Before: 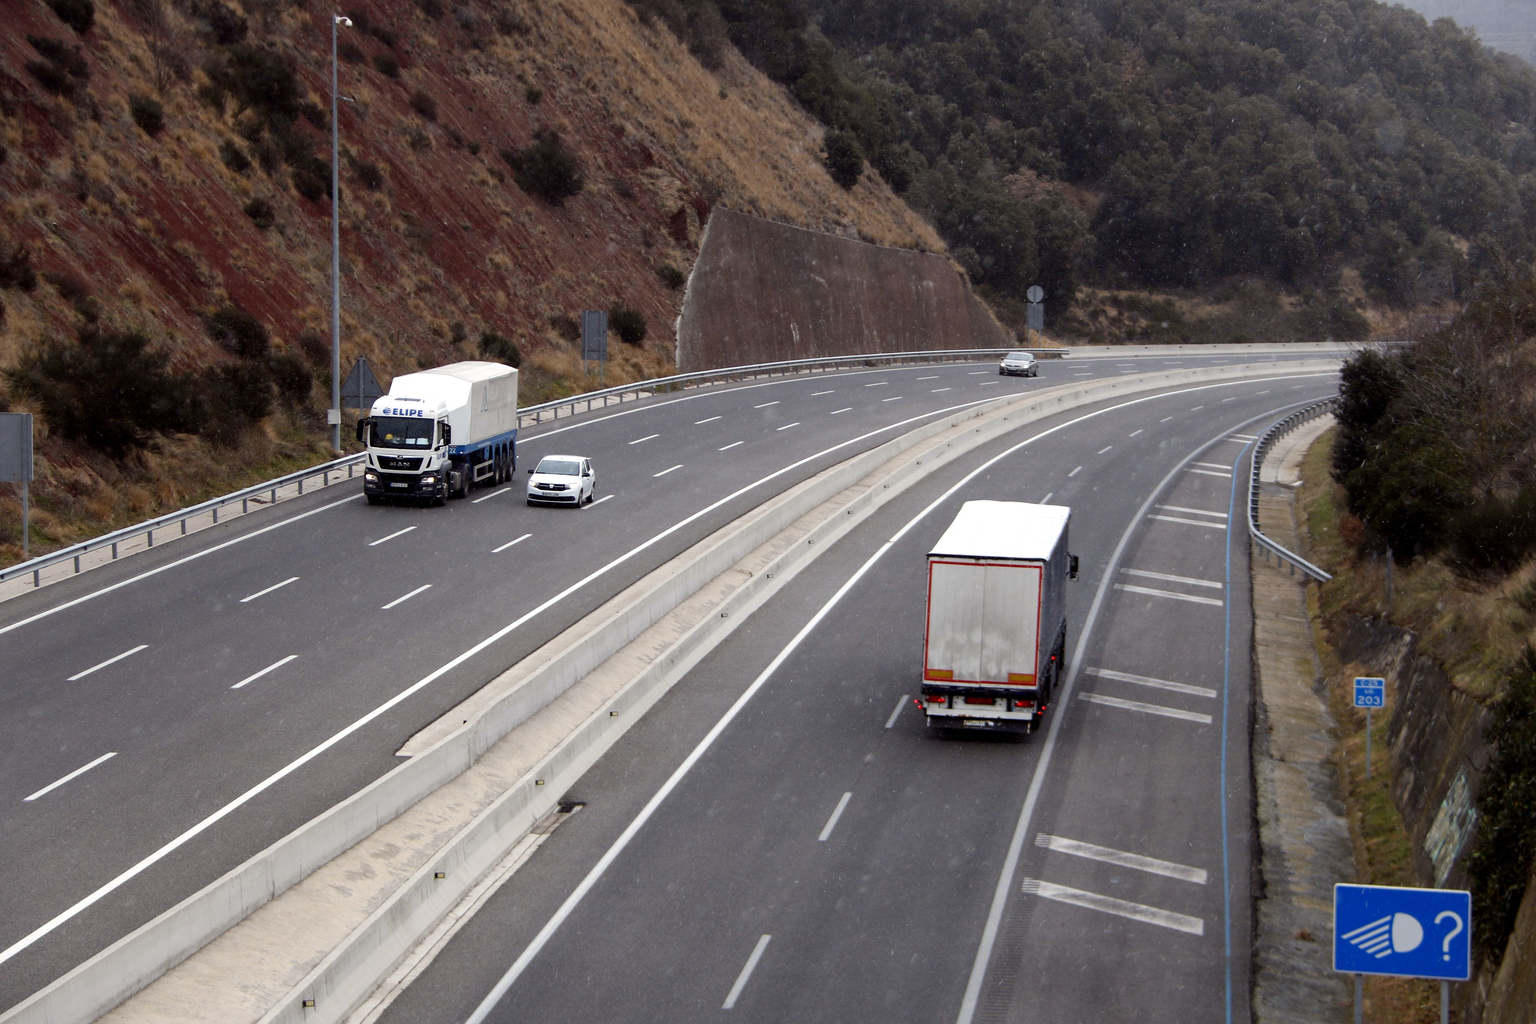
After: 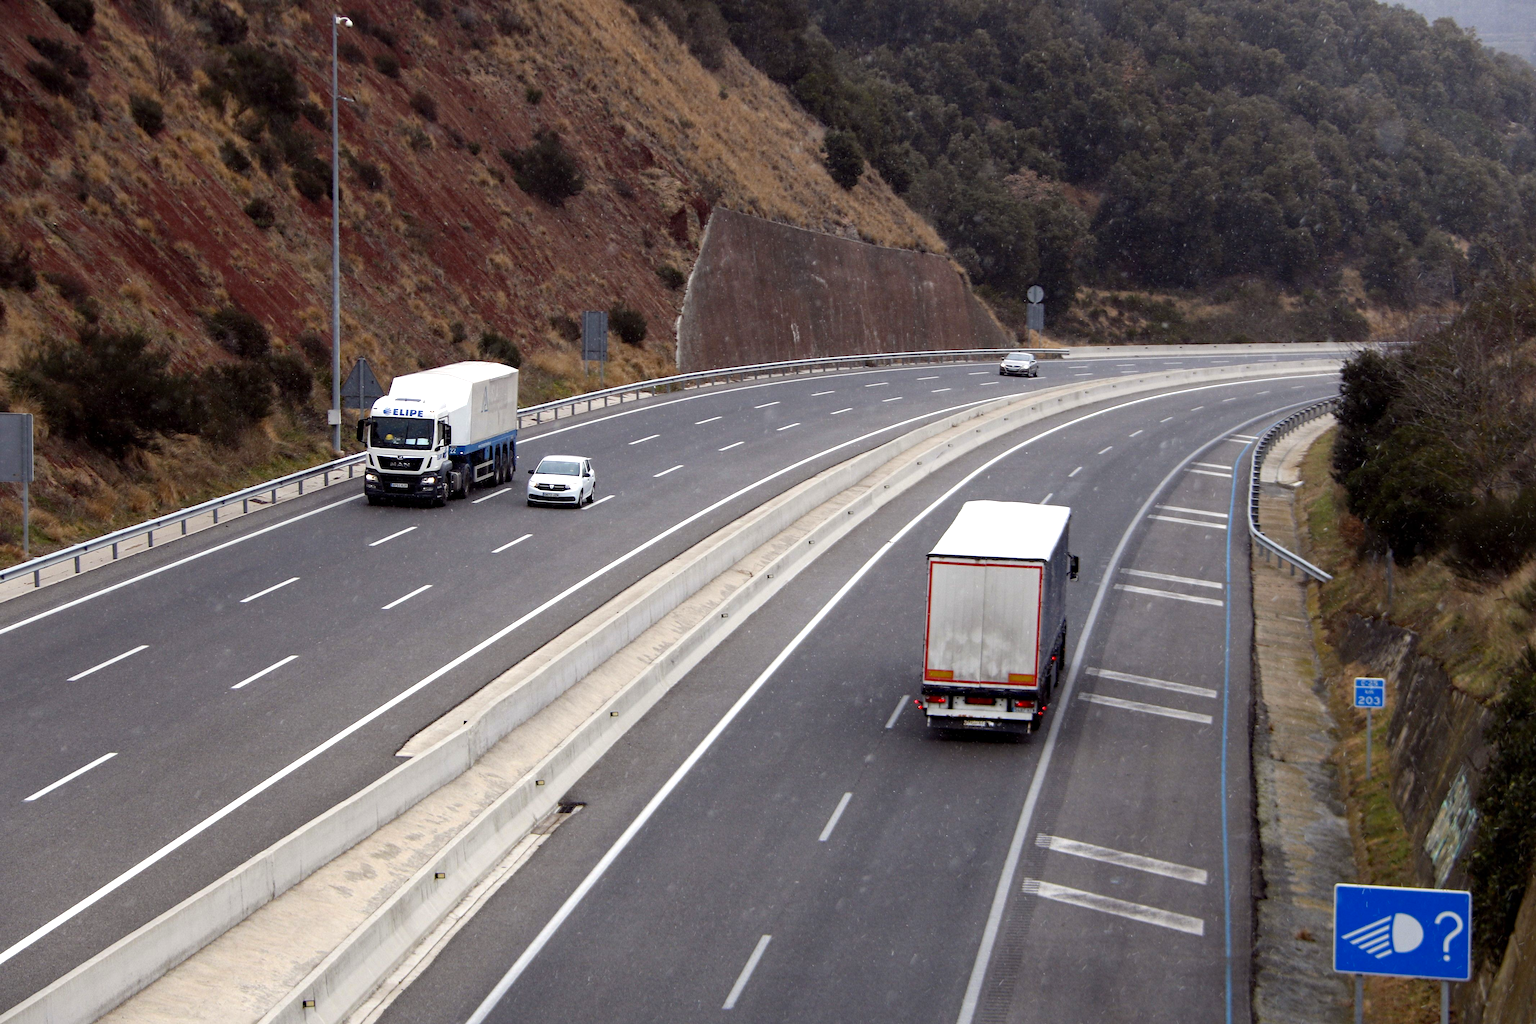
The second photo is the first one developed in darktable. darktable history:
exposure: exposure 0.339 EV, compensate highlight preservation false
haze removal: compatibility mode true, adaptive false
